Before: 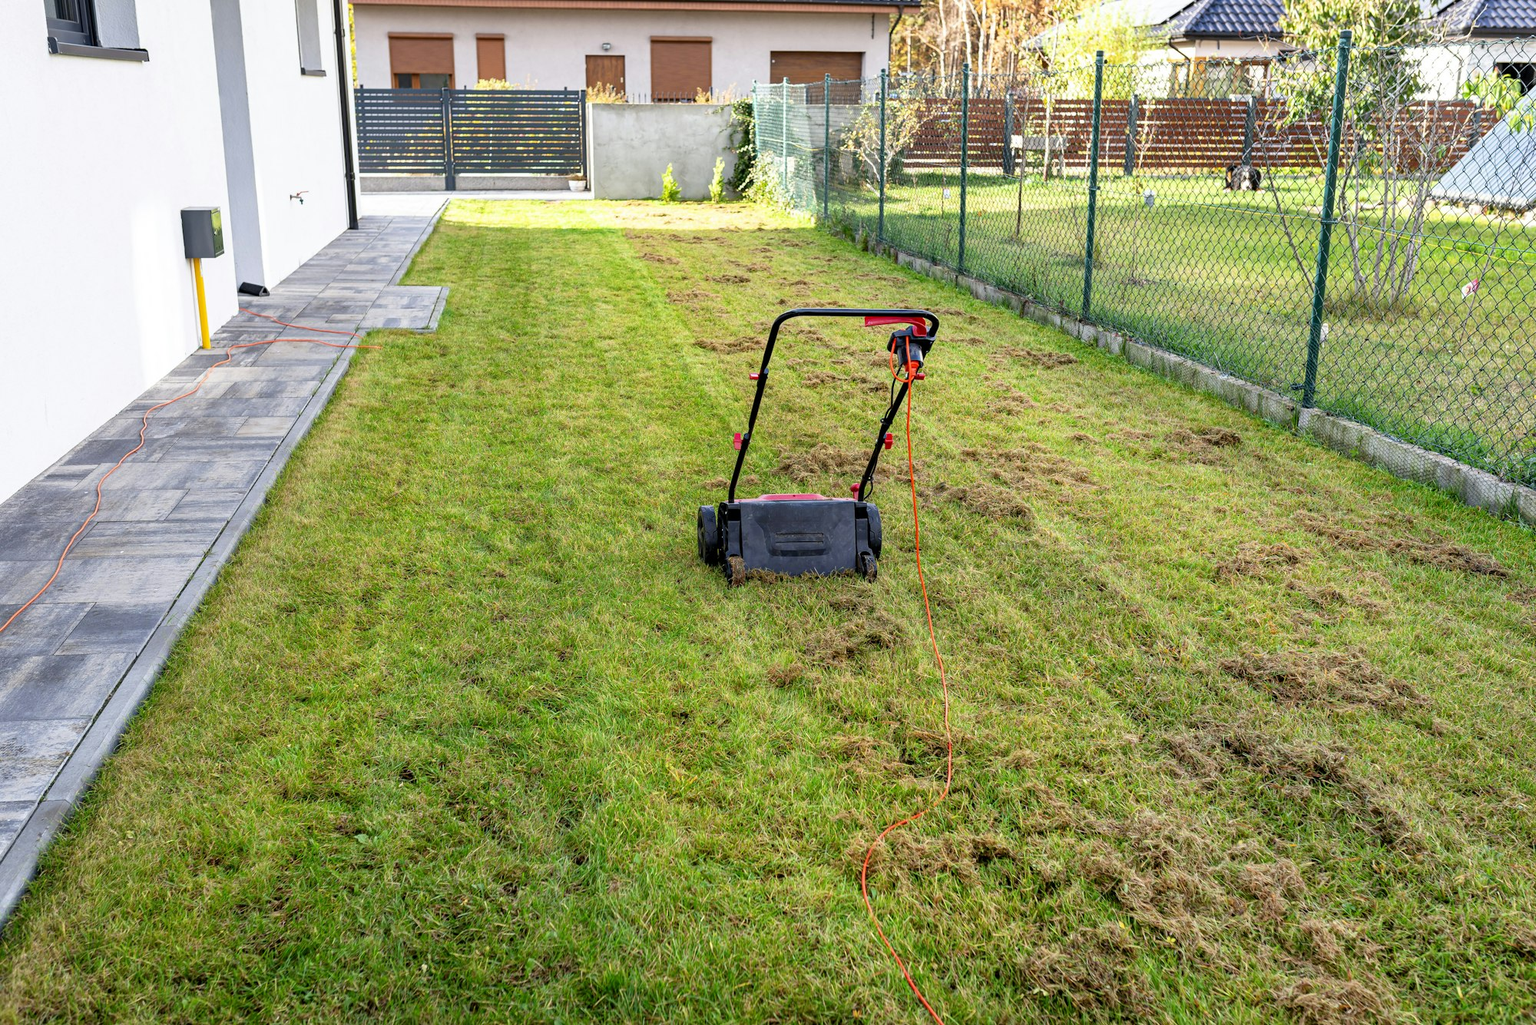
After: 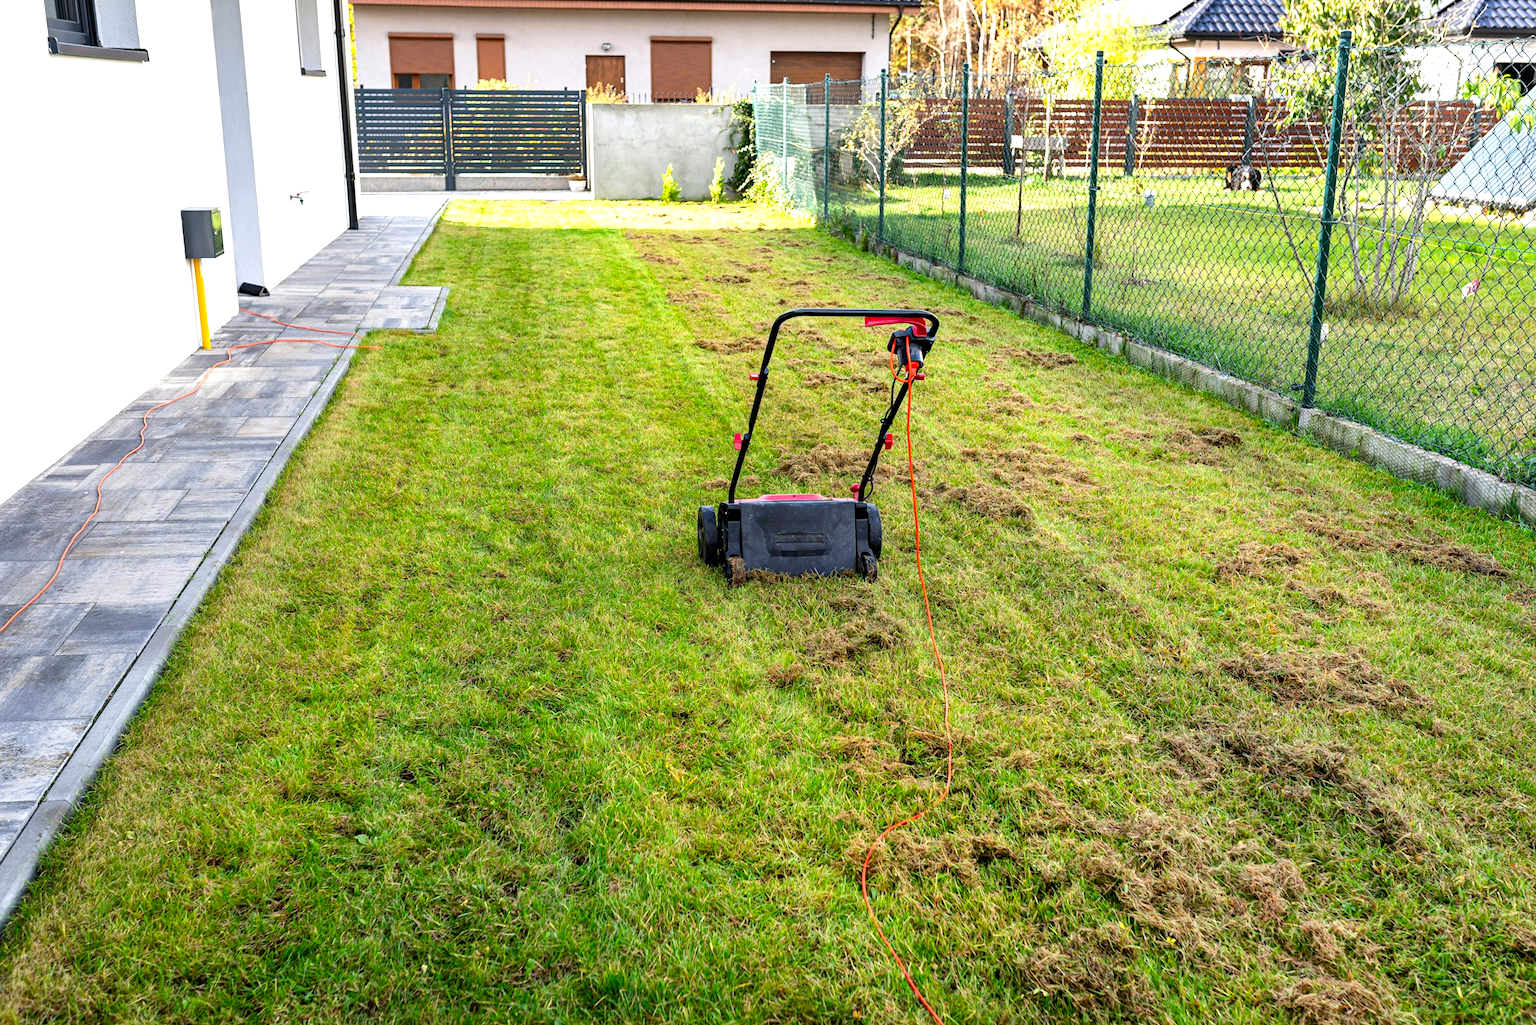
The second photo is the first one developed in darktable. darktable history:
tone equalizer: -8 EV -0.432 EV, -7 EV -0.368 EV, -6 EV -0.332 EV, -5 EV -0.211 EV, -3 EV 0.247 EV, -2 EV 0.319 EV, -1 EV 0.381 EV, +0 EV 0.413 EV, edges refinement/feathering 500, mask exposure compensation -1.57 EV, preserve details no
